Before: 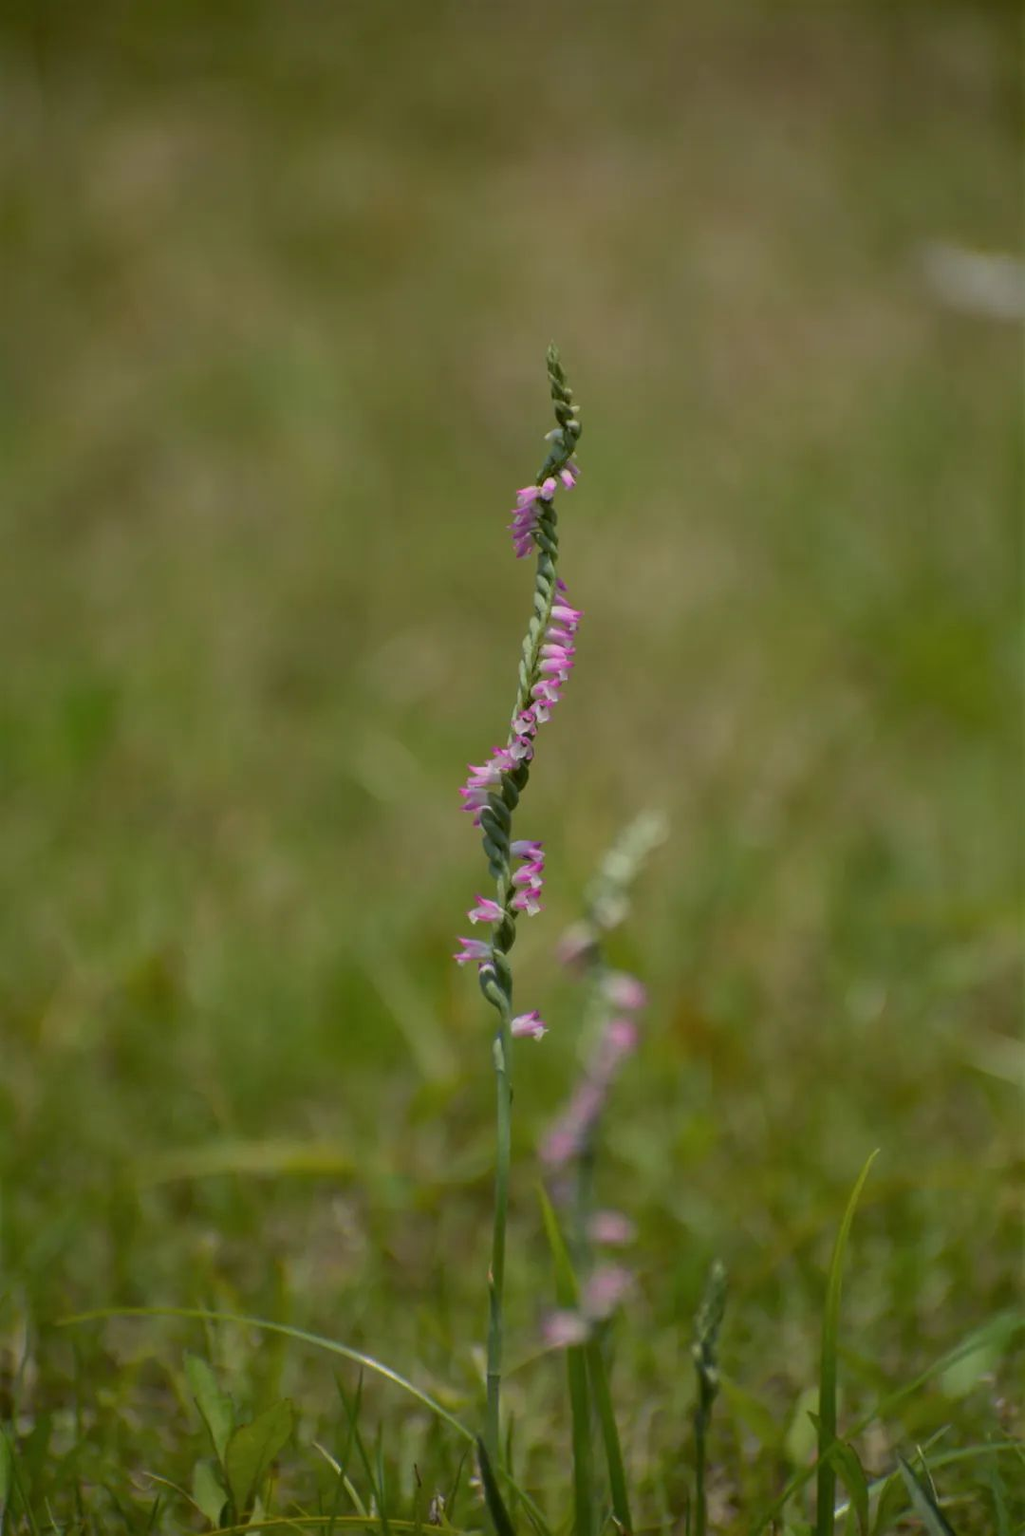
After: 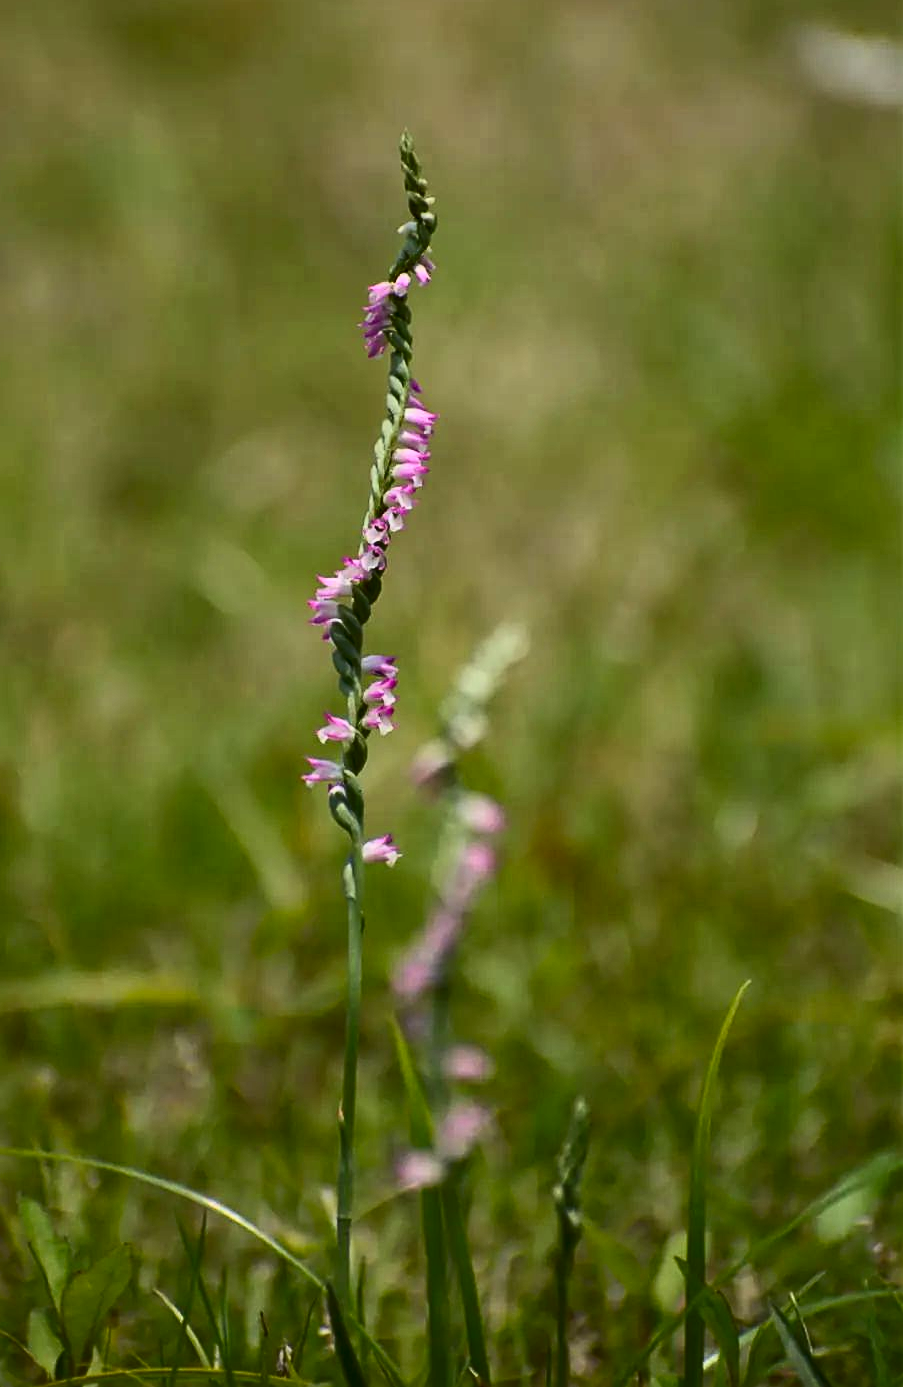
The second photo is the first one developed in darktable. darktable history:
crop: left 16.315%, top 14.246%
sharpen: on, module defaults
contrast brightness saturation: contrast 0.4, brightness 0.1, saturation 0.21
